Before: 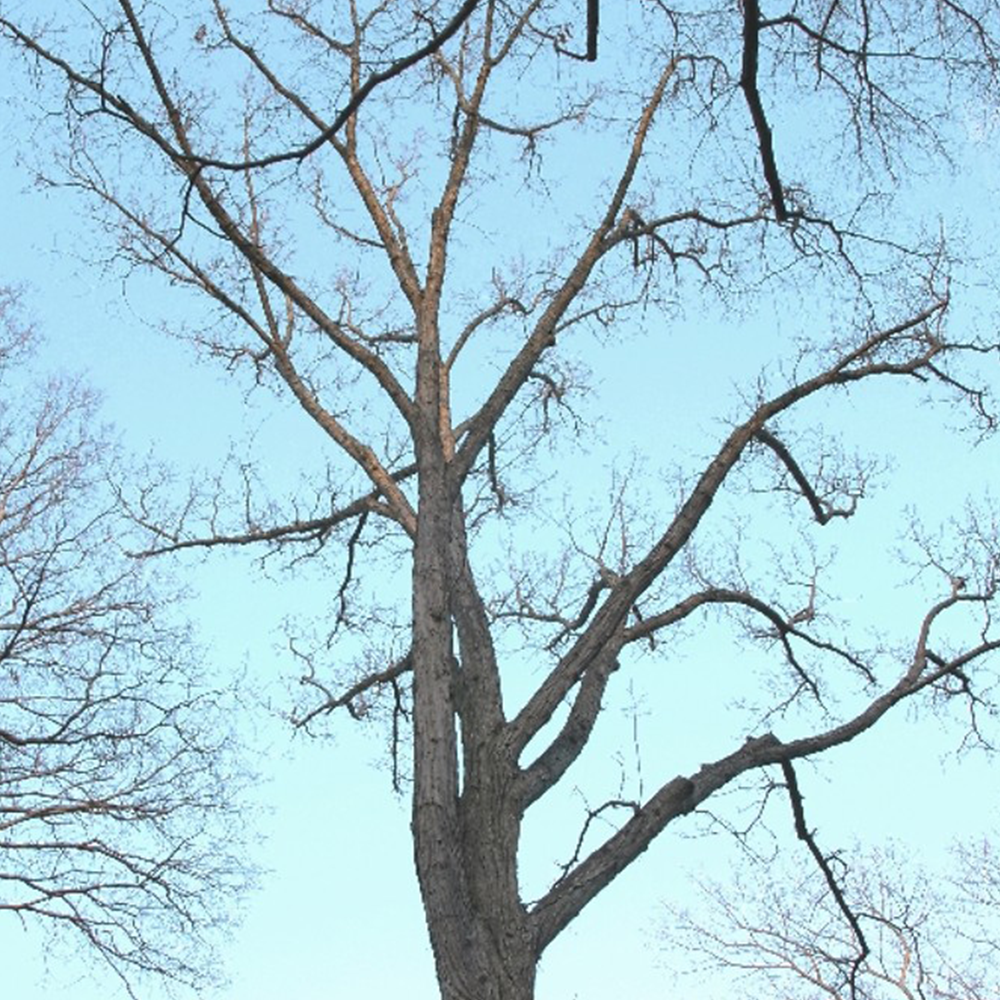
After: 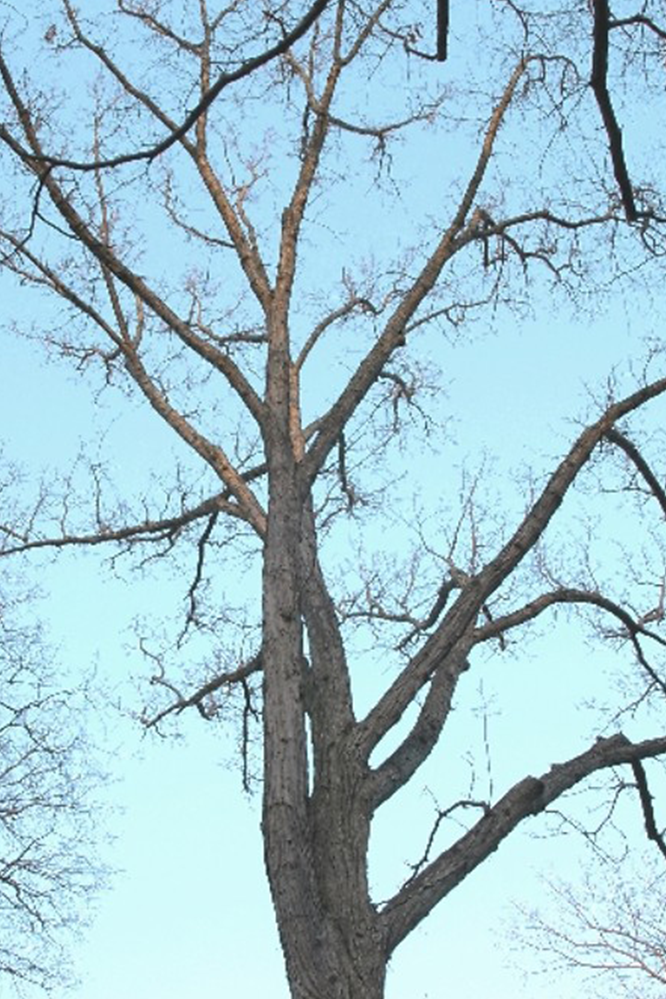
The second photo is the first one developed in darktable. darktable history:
crop and rotate: left 15.055%, right 18.278%
color balance rgb: on, module defaults
